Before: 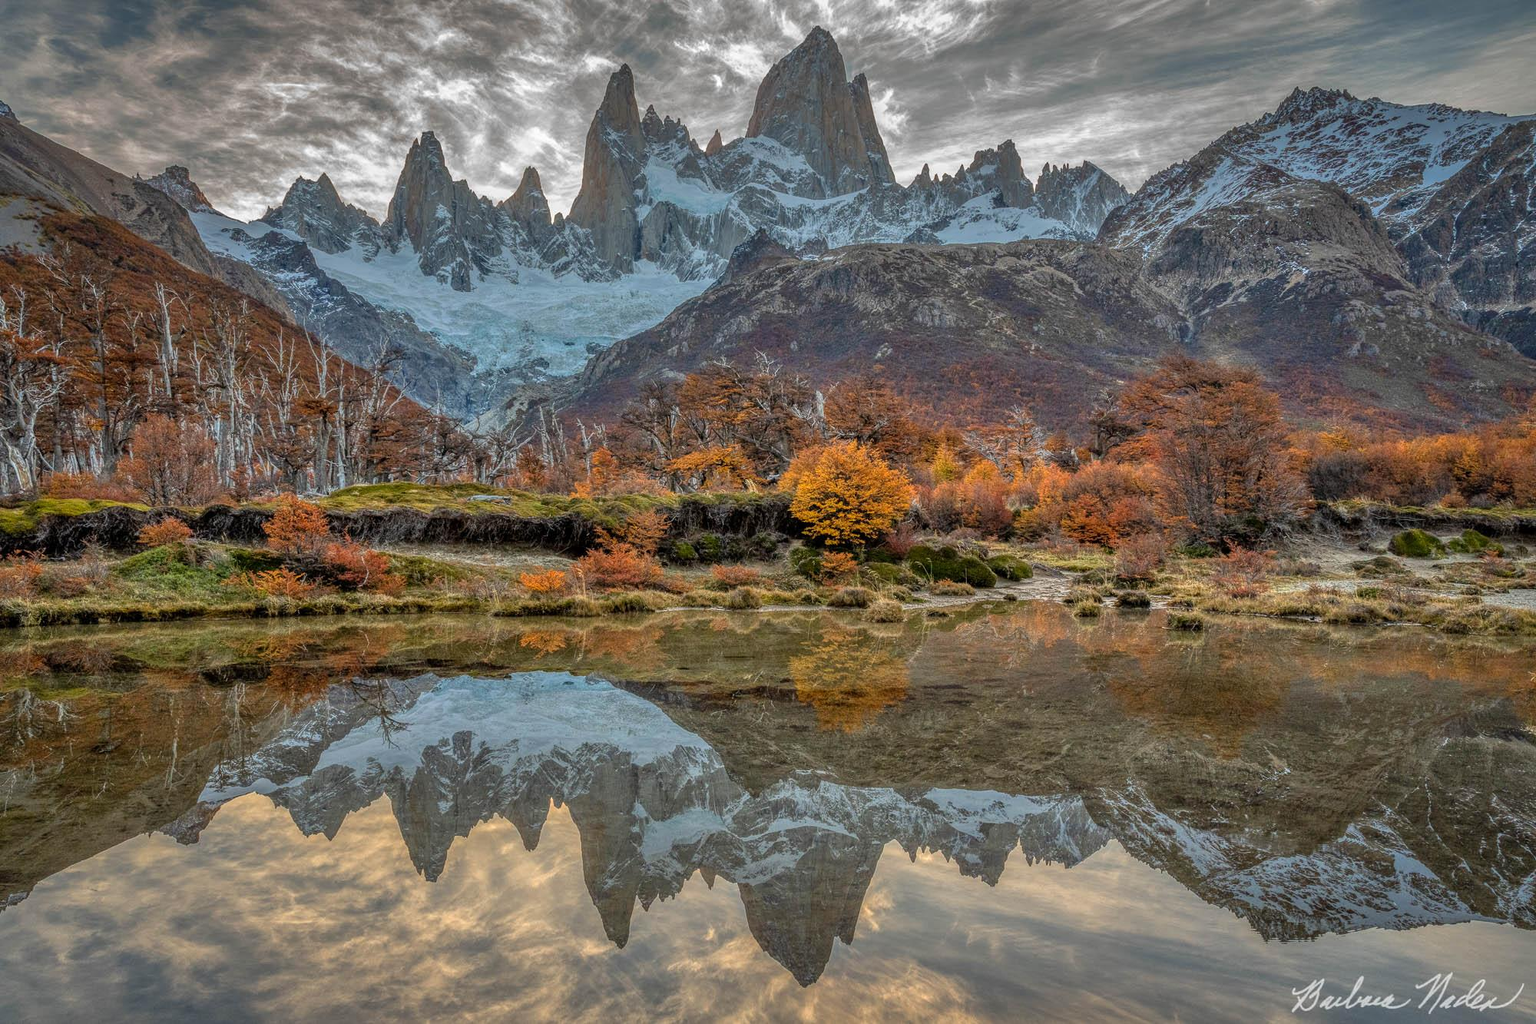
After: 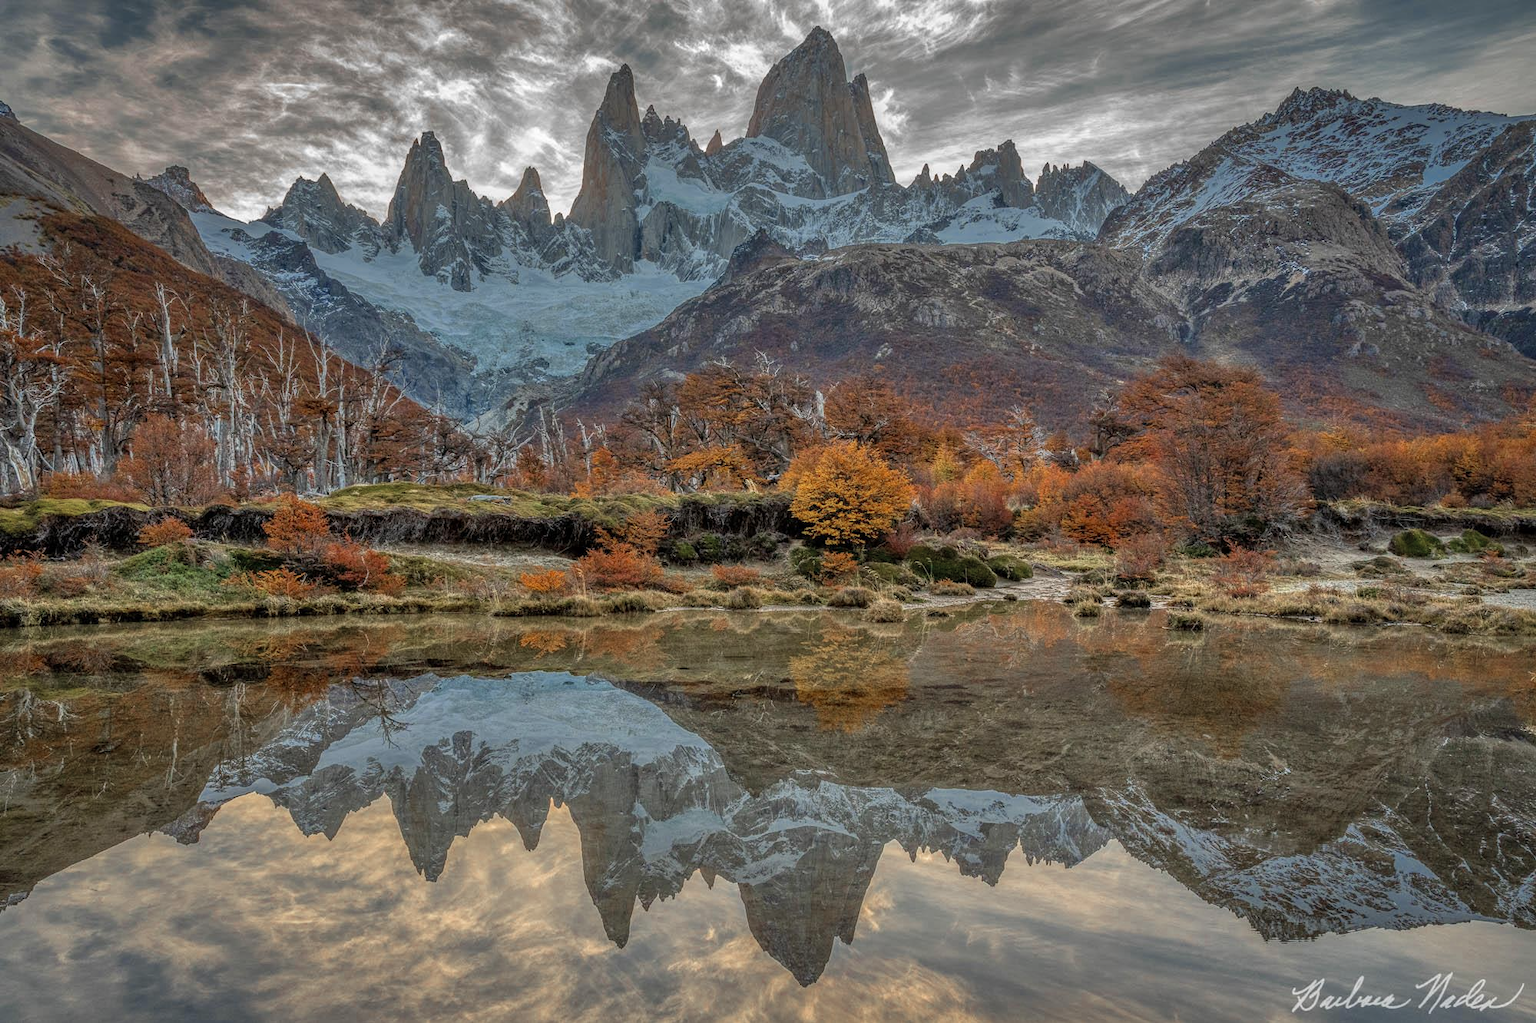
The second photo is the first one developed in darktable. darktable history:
velvia: strength 15.07%
color zones: curves: ch0 [(0, 0.5) (0.125, 0.4) (0.25, 0.5) (0.375, 0.4) (0.5, 0.4) (0.625, 0.35) (0.75, 0.35) (0.875, 0.5)]; ch1 [(0, 0.35) (0.125, 0.45) (0.25, 0.35) (0.375, 0.35) (0.5, 0.35) (0.625, 0.35) (0.75, 0.45) (0.875, 0.35)]; ch2 [(0, 0.6) (0.125, 0.5) (0.25, 0.5) (0.375, 0.6) (0.5, 0.6) (0.625, 0.5) (0.75, 0.5) (0.875, 0.5)]
